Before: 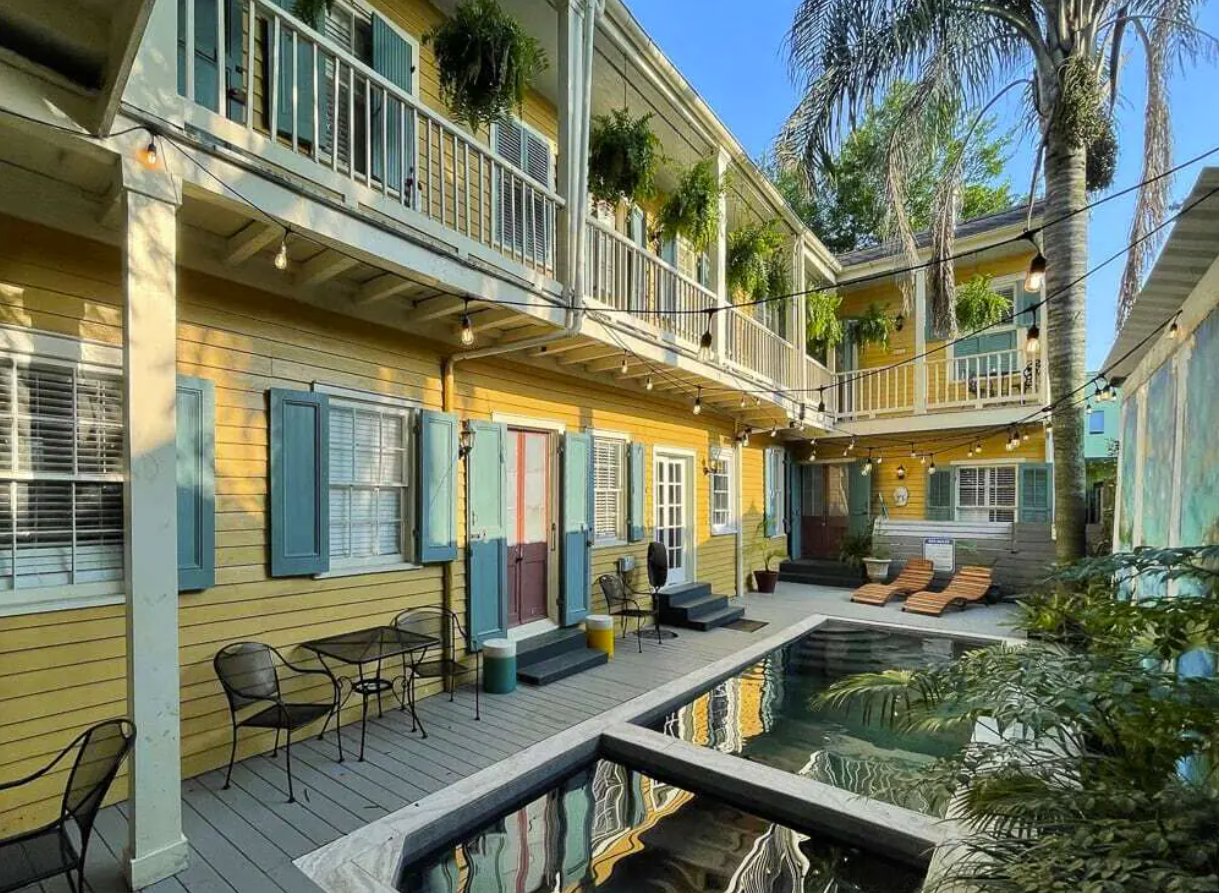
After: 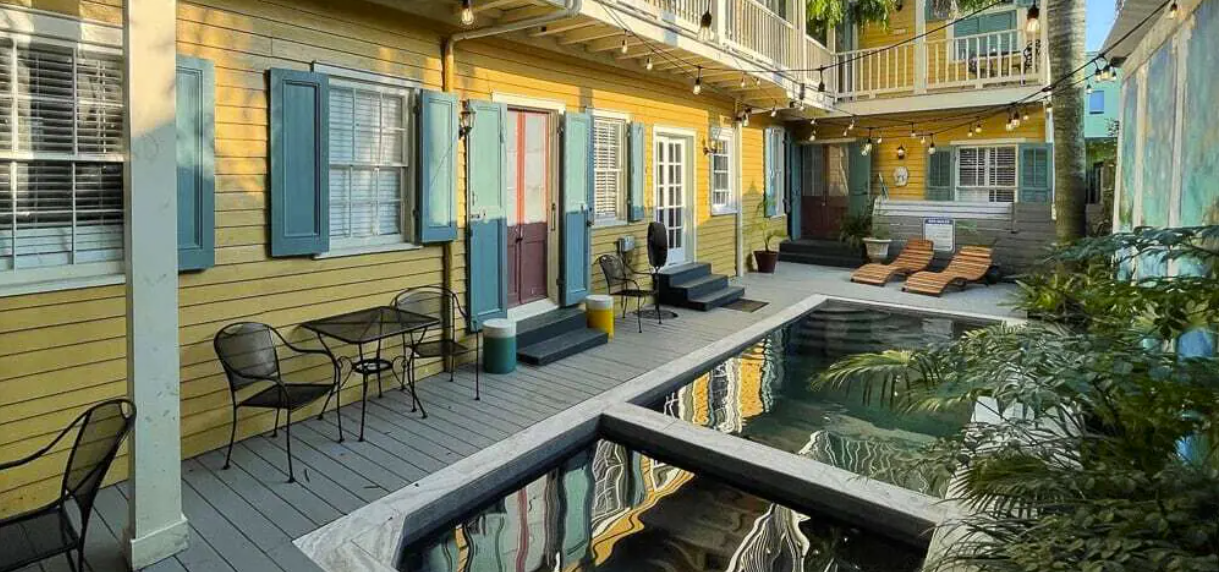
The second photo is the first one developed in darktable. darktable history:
crop and rotate: top 35.933%
shadows and highlights: shadows -39.09, highlights 62.7, soften with gaussian
